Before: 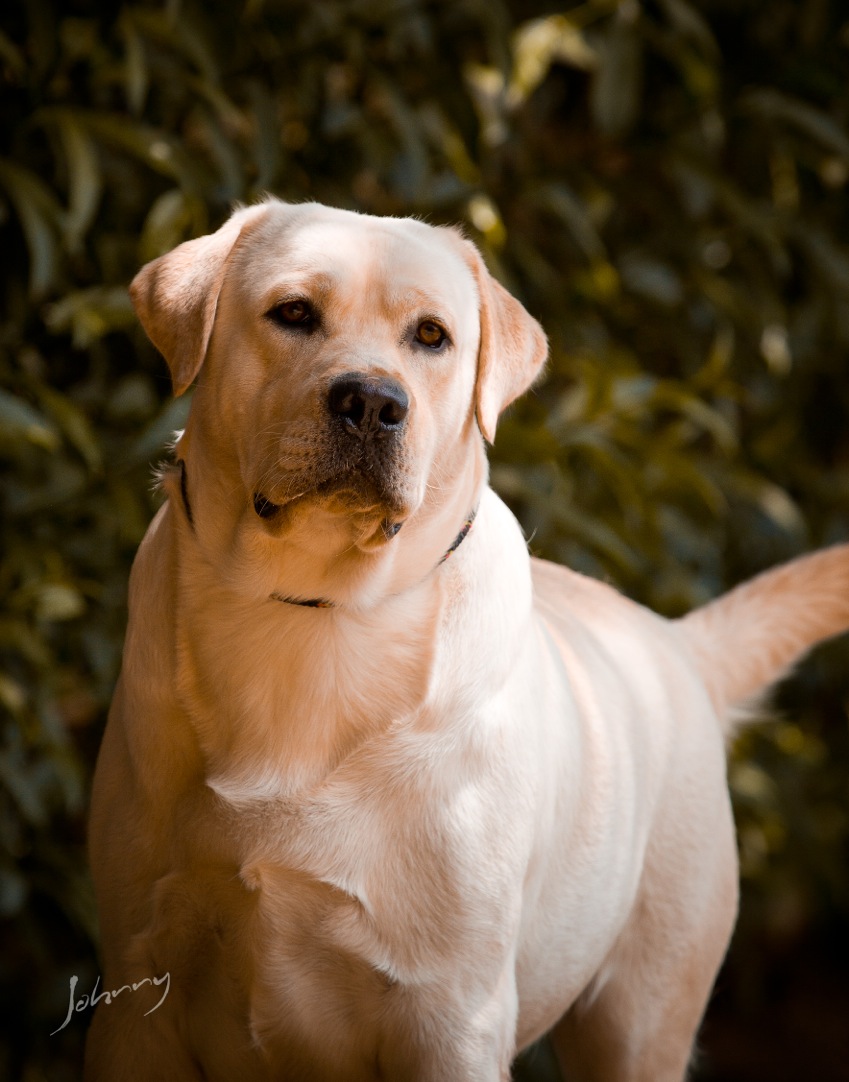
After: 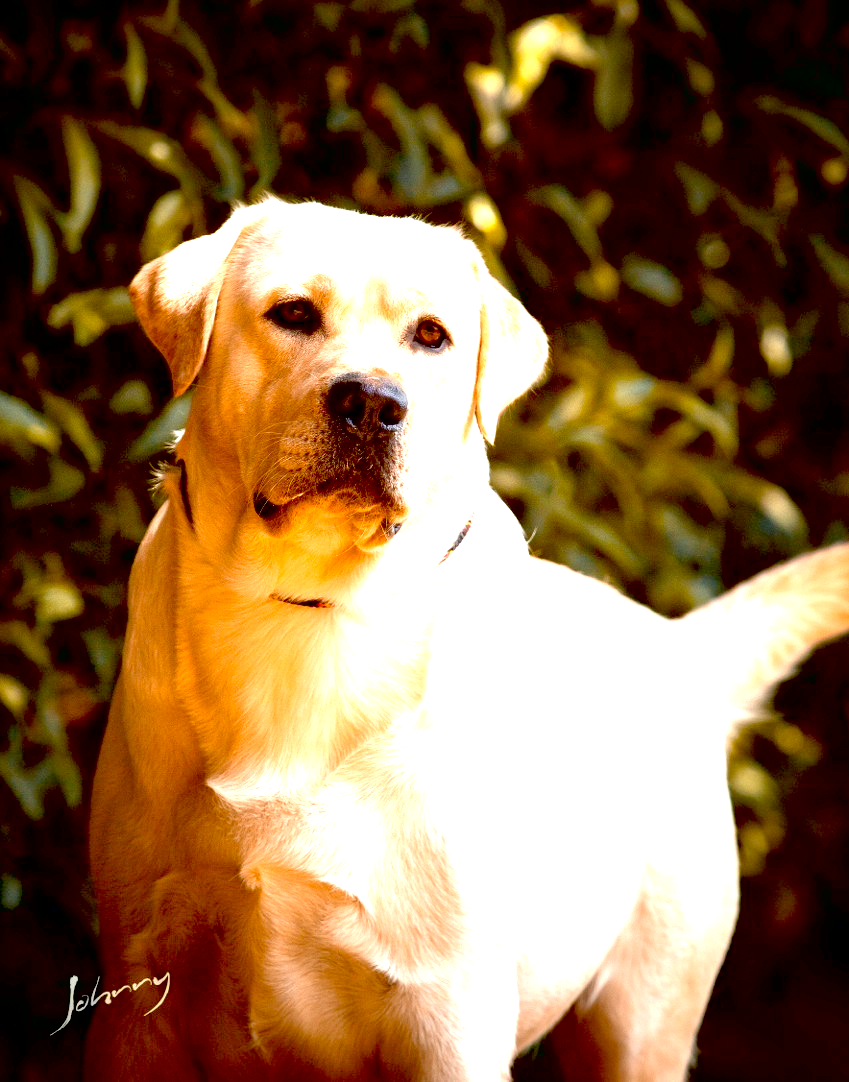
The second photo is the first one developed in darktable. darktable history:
contrast brightness saturation: saturation 0.18
exposure: black level correction 0.016, exposure 1.774 EV, compensate highlight preservation false
